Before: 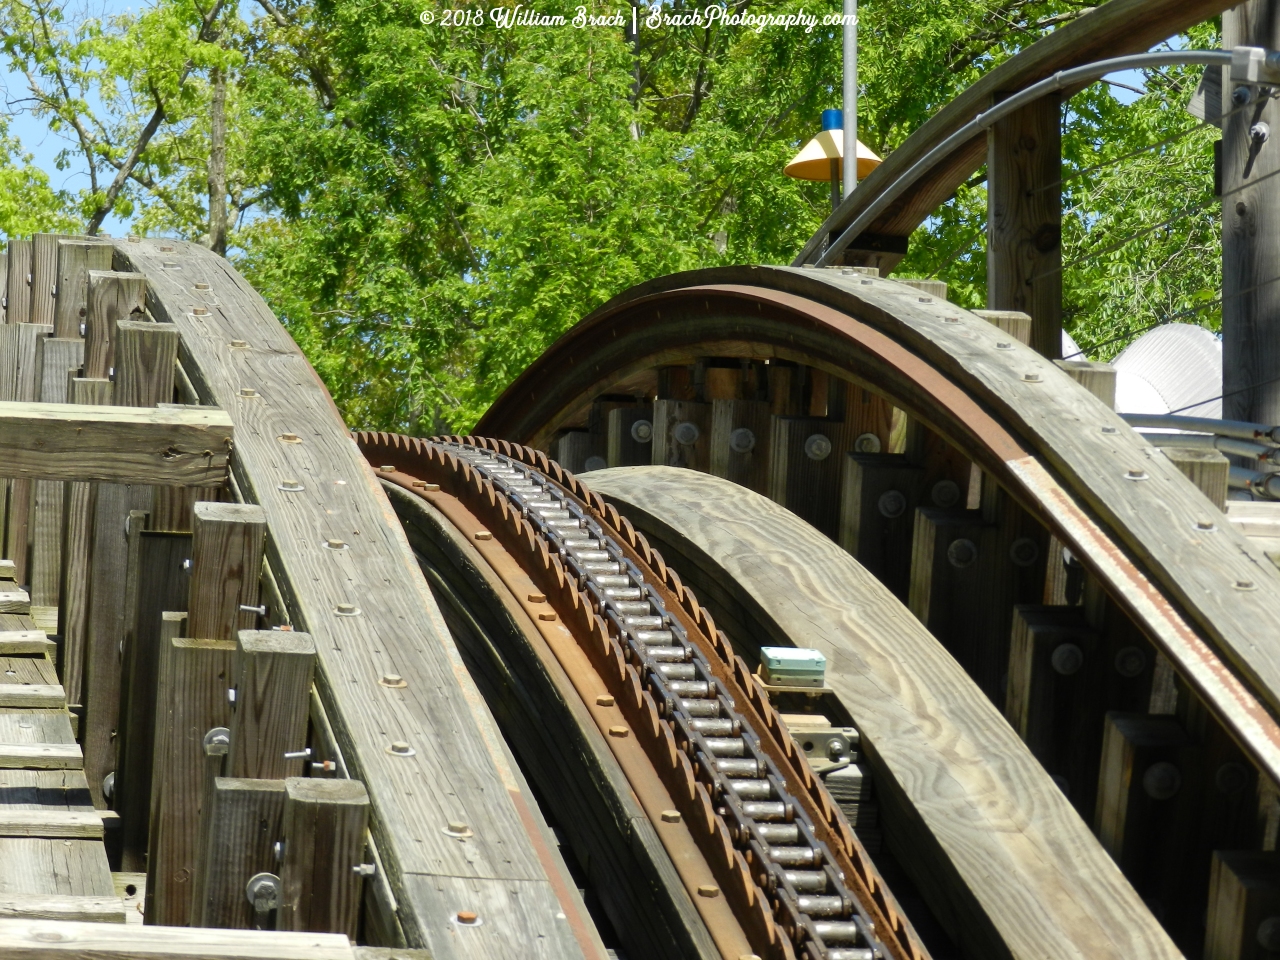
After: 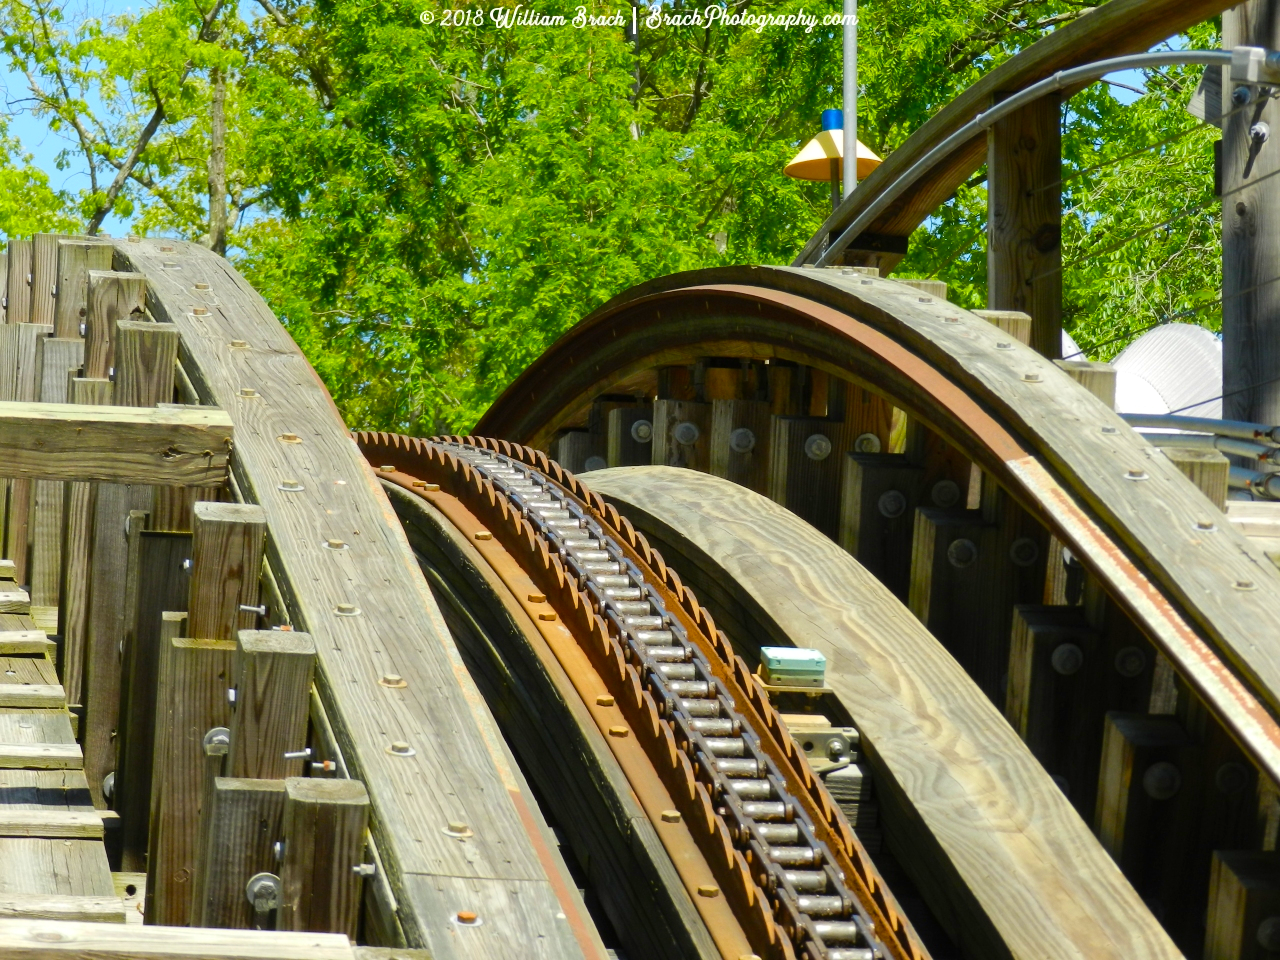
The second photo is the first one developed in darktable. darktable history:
color balance rgb: perceptual saturation grading › global saturation 25%, perceptual brilliance grading › mid-tones 10%, perceptual brilliance grading › shadows 15%, global vibrance 20%
contrast brightness saturation: contrast 0.04, saturation 0.07
